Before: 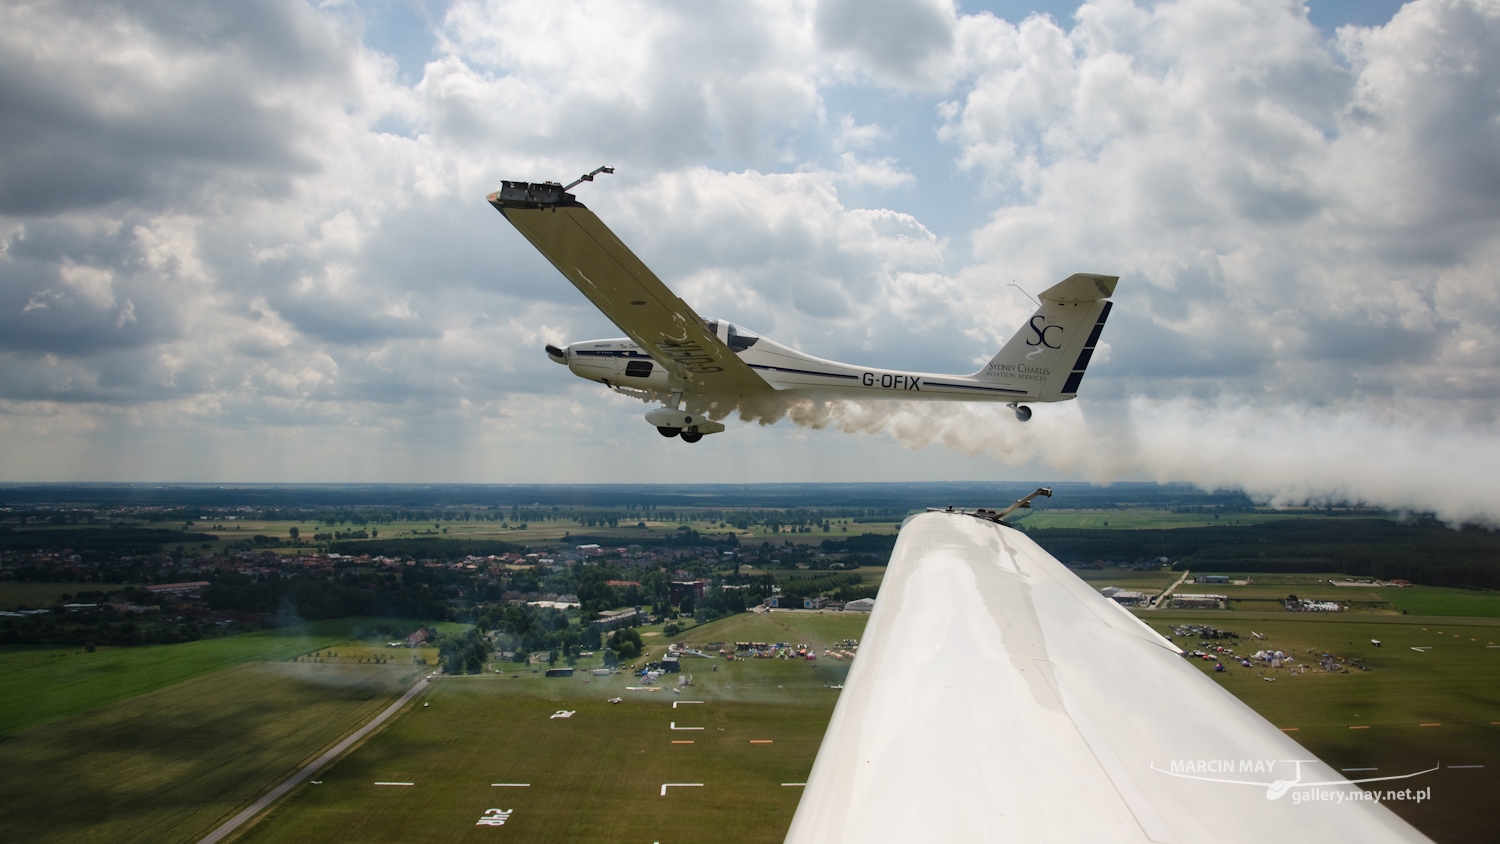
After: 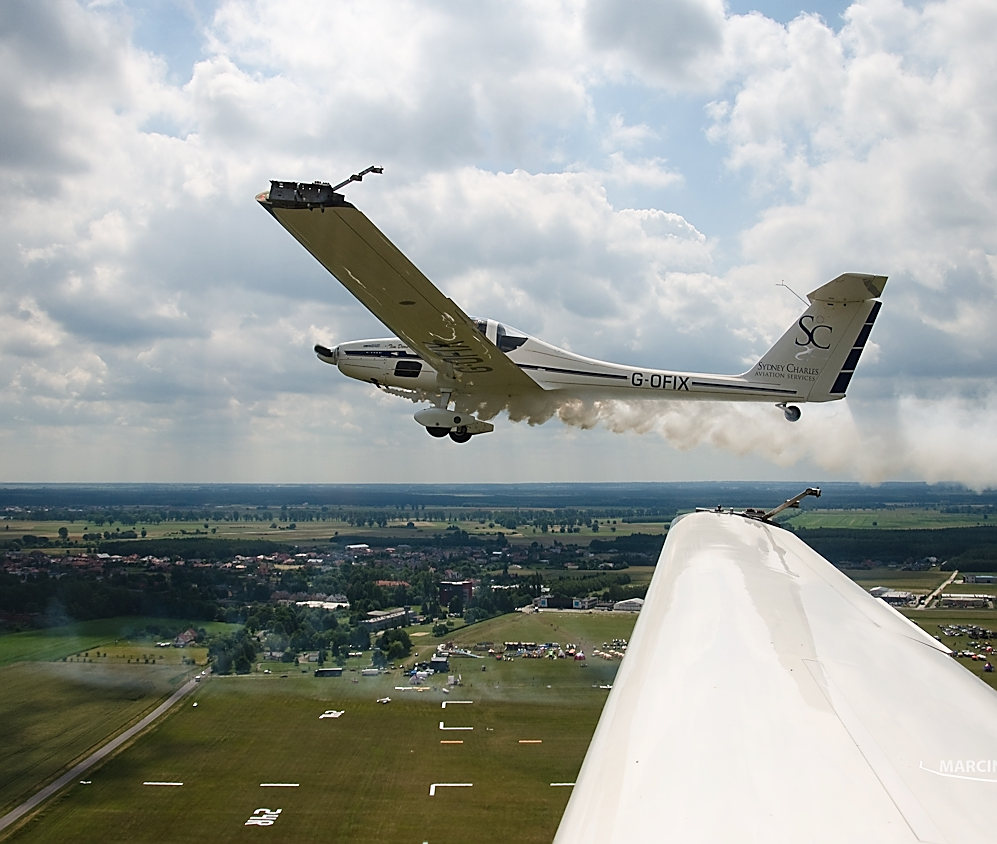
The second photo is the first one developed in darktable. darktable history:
shadows and highlights: shadows 0.358, highlights 38.45
crop and rotate: left 15.434%, right 18.051%
sharpen: radius 1.389, amount 1.257, threshold 0.748
